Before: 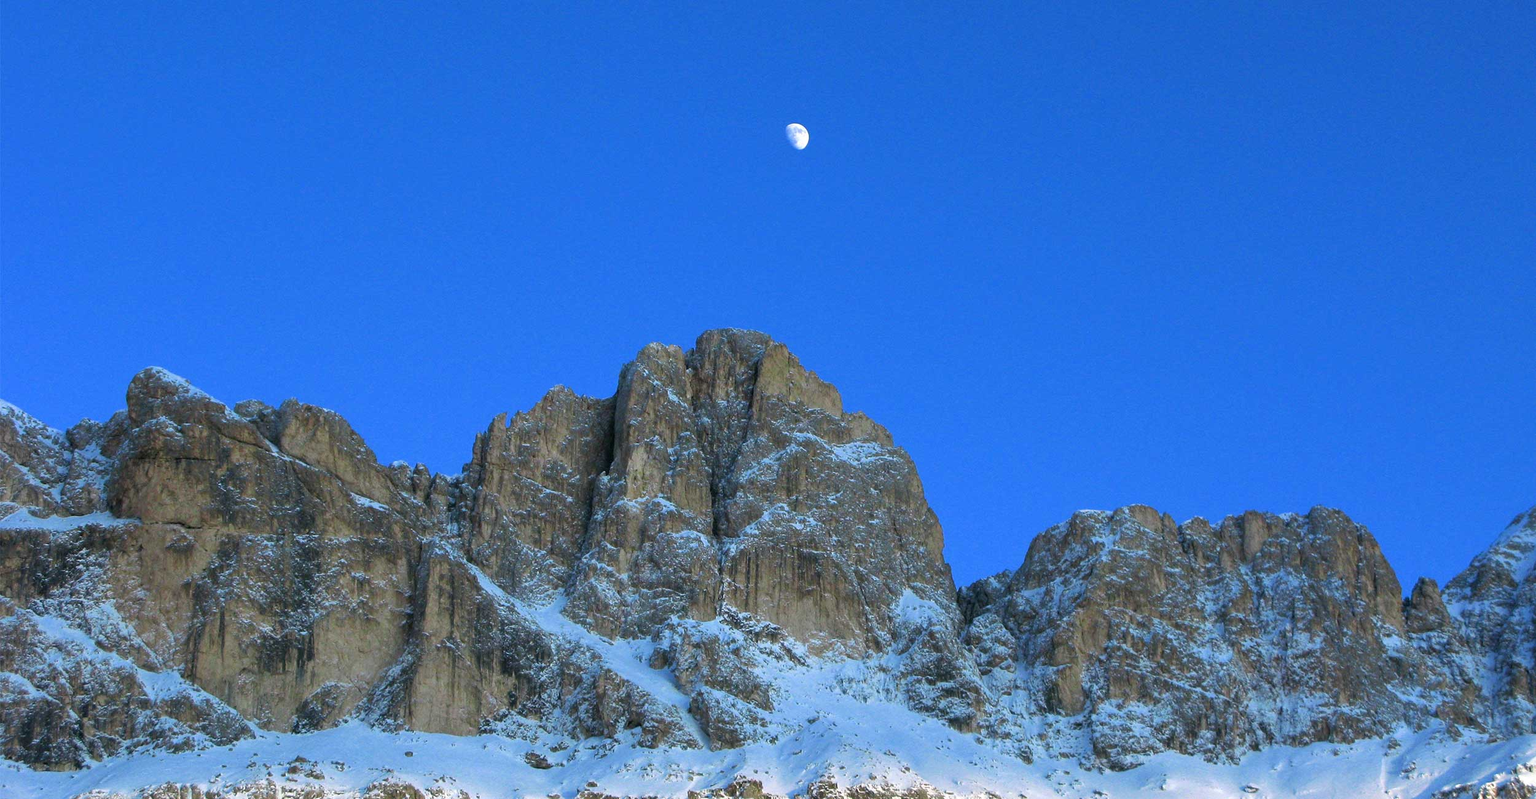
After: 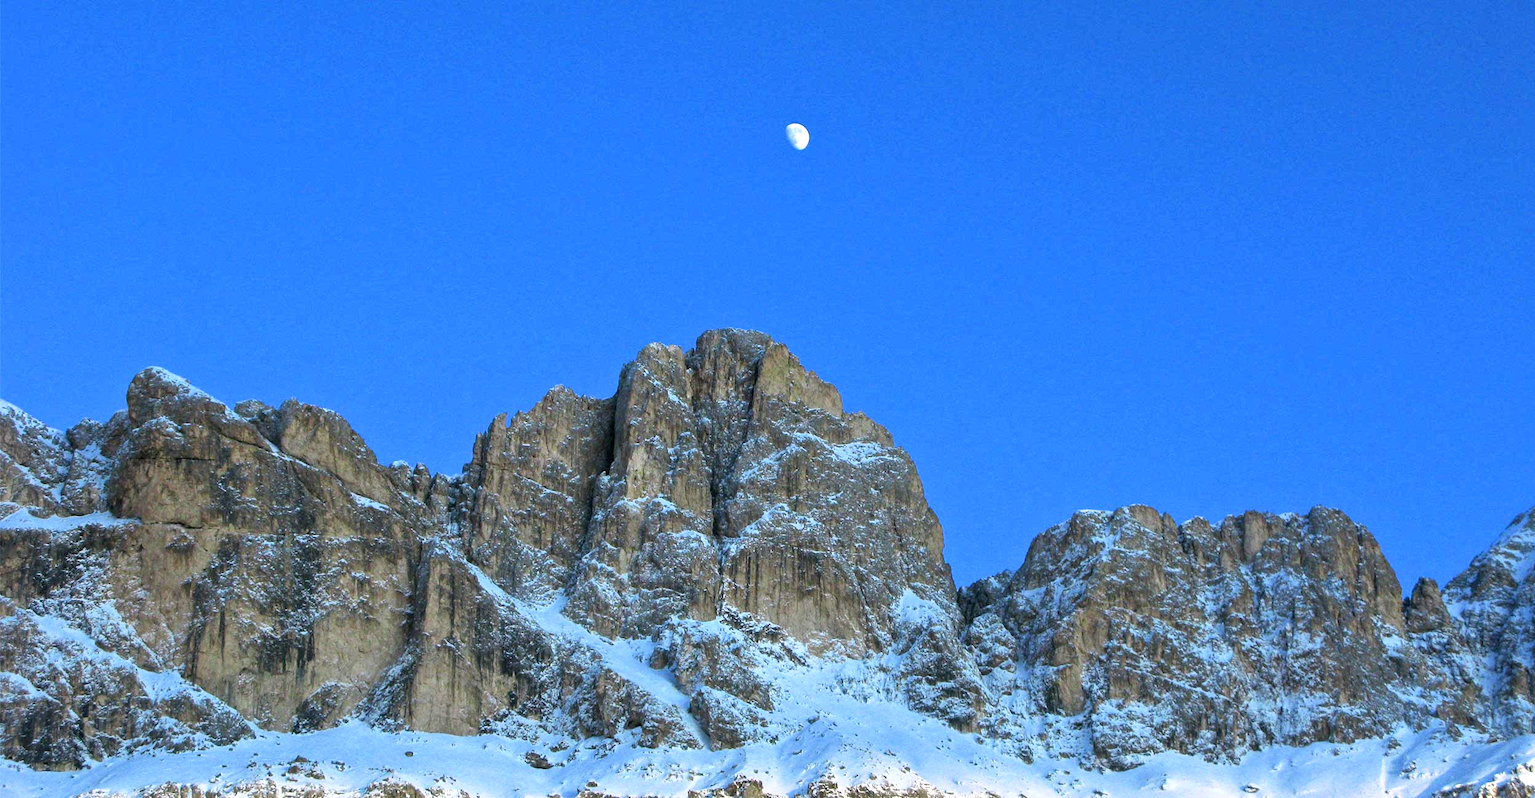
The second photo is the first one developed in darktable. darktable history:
base curve: curves: ch0 [(0, 0) (0.688, 0.865) (1, 1)]
local contrast: mode bilateral grid, contrast 31, coarseness 25, midtone range 0.2
